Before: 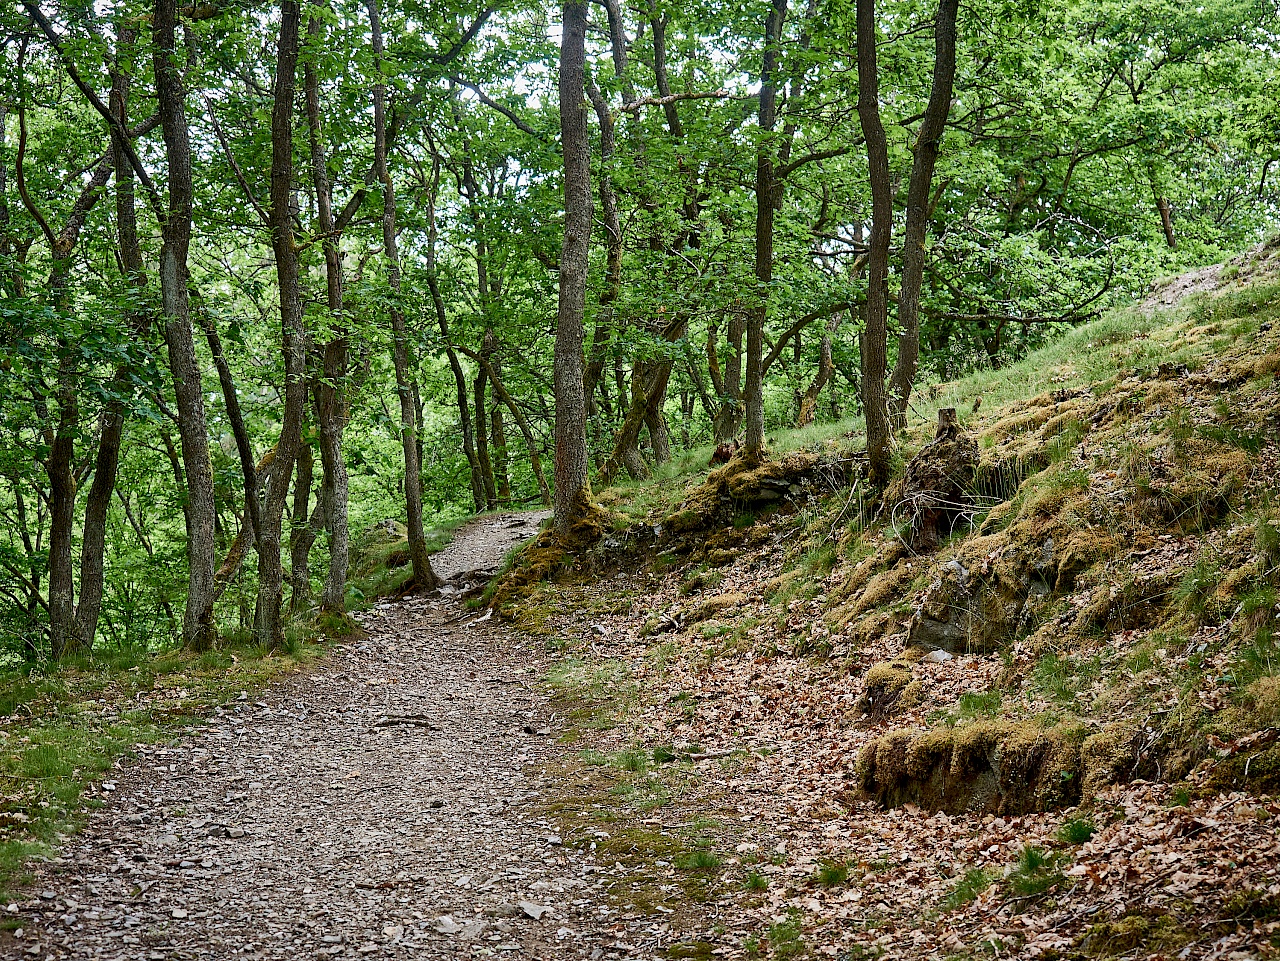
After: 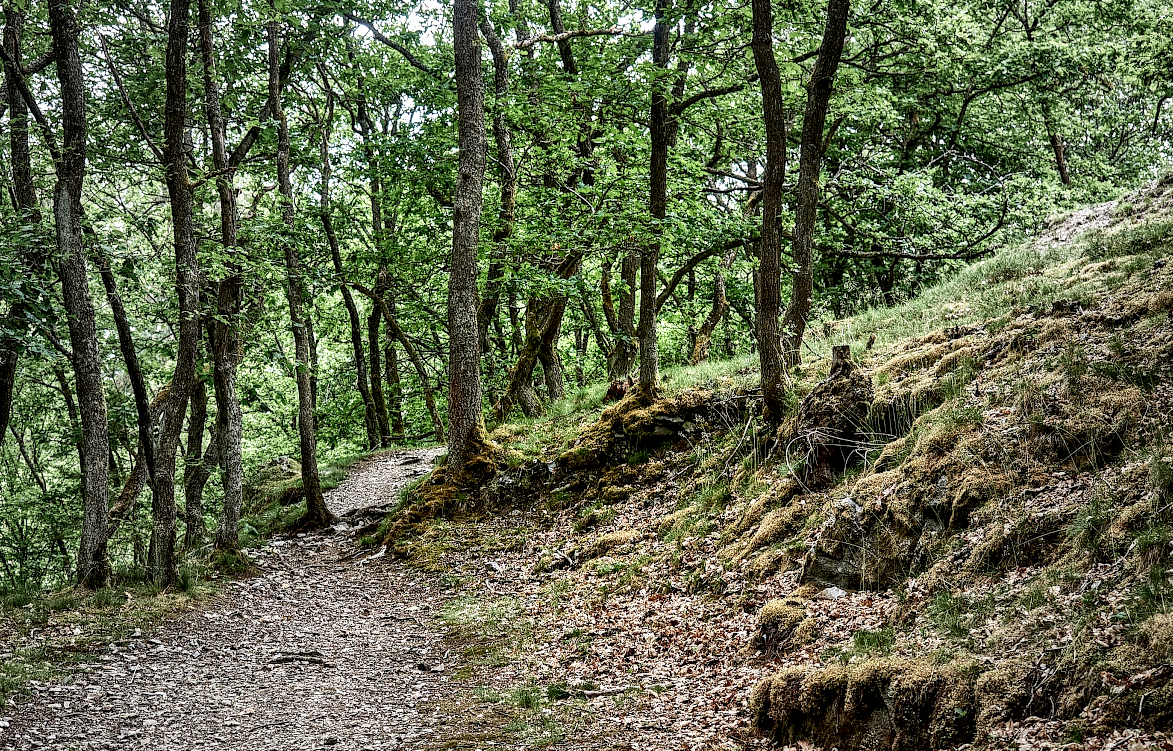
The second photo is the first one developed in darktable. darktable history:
vignetting: fall-off start 16.78%, fall-off radius 99.38%, brightness -0.192, saturation -0.297, width/height ratio 0.723
local contrast: detail 202%
crop: left 8.335%, top 6.588%, bottom 15.197%
